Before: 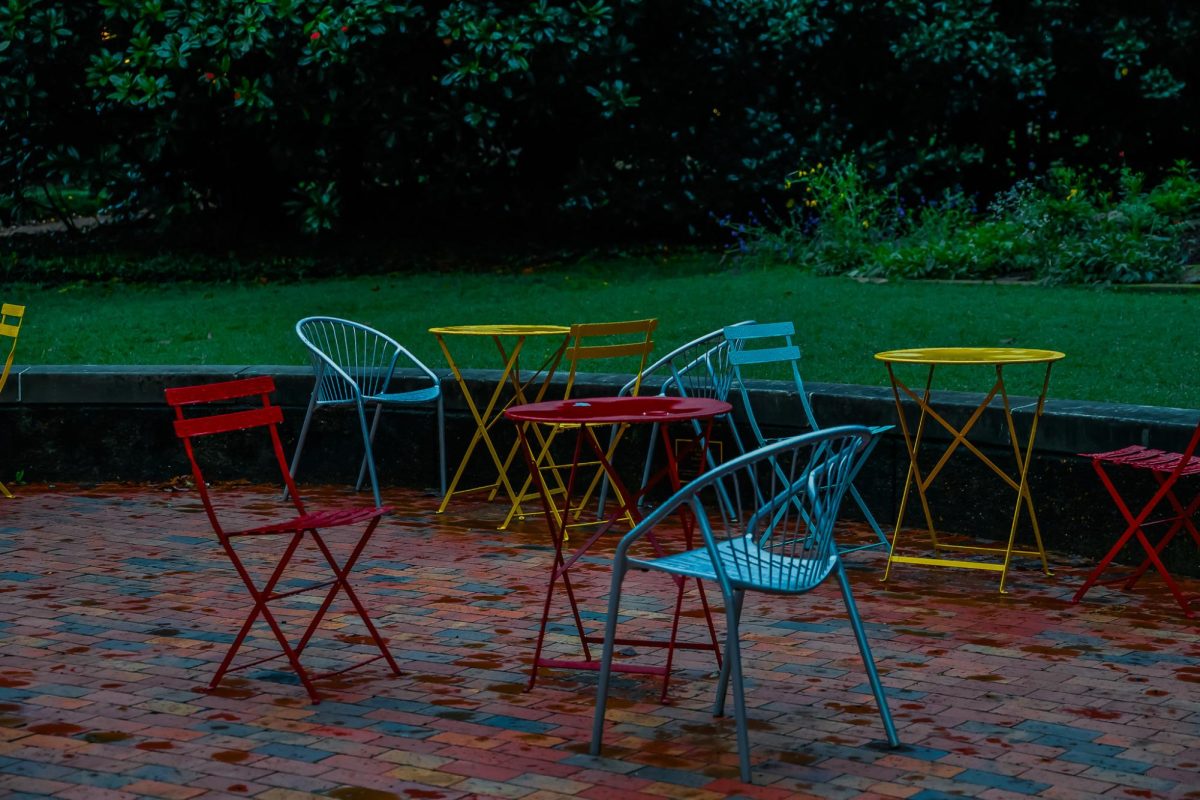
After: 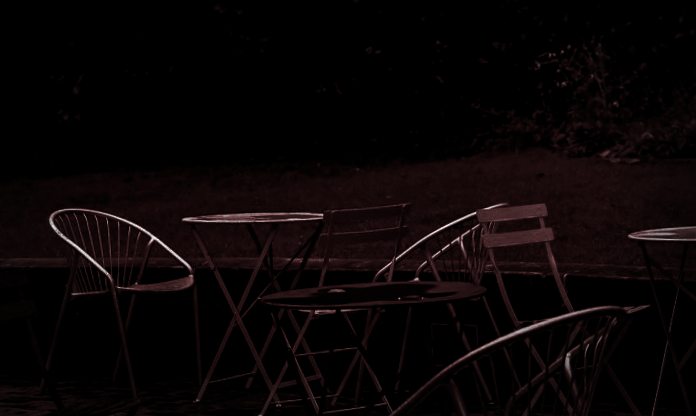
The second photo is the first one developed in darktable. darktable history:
exposure: black level correction 0.005, exposure 0.014 EV, compensate highlight preservation false
contrast brightness saturation: contrast -0.03, brightness -0.59, saturation -1
rotate and perspective: rotation -1.24°, automatic cropping off
white balance: red 1.009, blue 1.027
crop: left 20.932%, top 15.471%, right 21.848%, bottom 34.081%
split-toning: on, module defaults
color balance rgb: shadows lift › chroma 4.21%, shadows lift › hue 252.22°, highlights gain › chroma 1.36%, highlights gain › hue 50.24°, perceptual saturation grading › mid-tones 6.33%, perceptual saturation grading › shadows 72.44%, perceptual brilliance grading › highlights 11.59%, contrast 5.05%
vignetting: fall-off start 66.7%, fall-off radius 39.74%, brightness -0.576, saturation -0.258, automatic ratio true, width/height ratio 0.671, dithering 16-bit output
